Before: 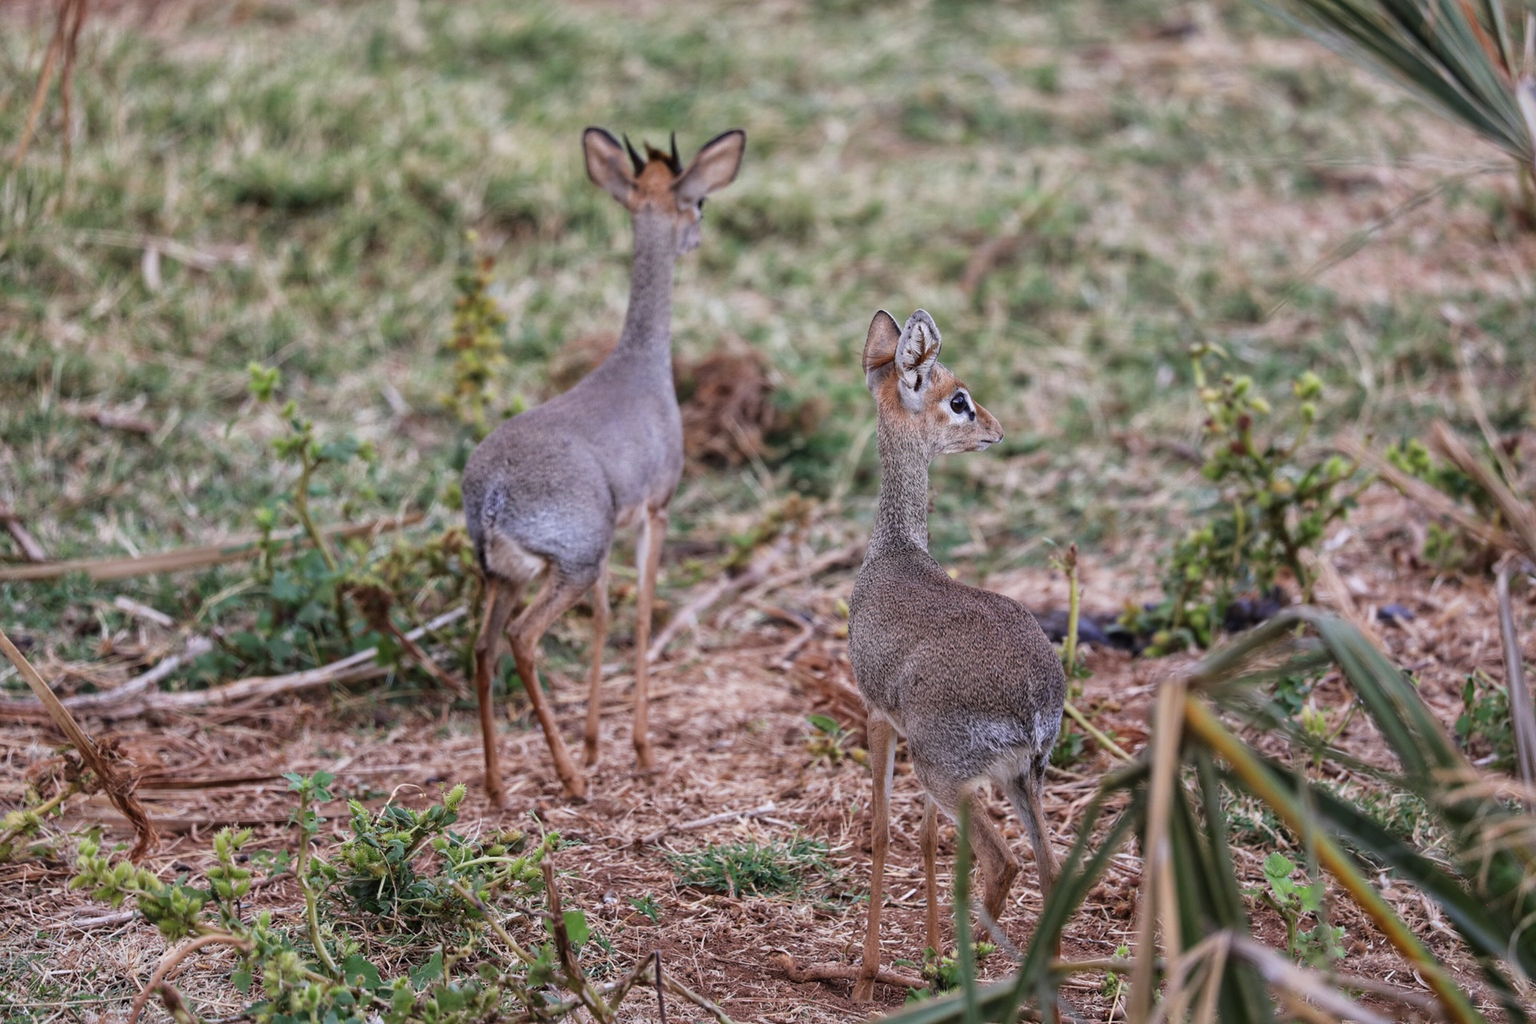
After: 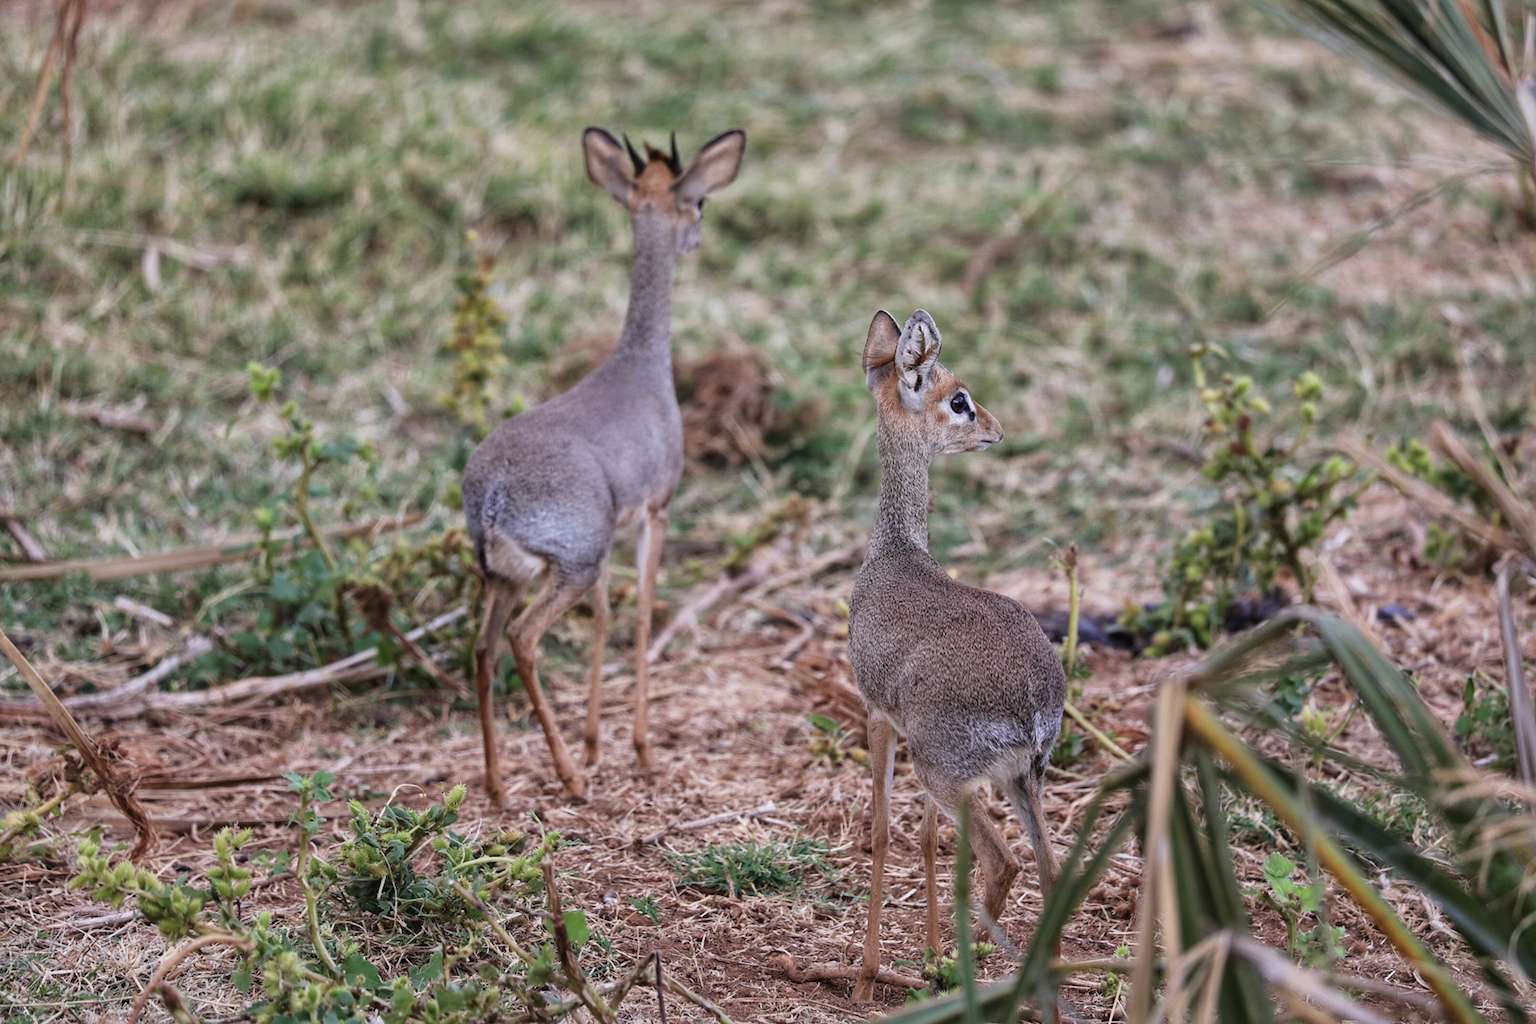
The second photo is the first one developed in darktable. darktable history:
color zones: curves: ch0 [(0, 0.558) (0.143, 0.559) (0.286, 0.529) (0.429, 0.505) (0.571, 0.5) (0.714, 0.5) (0.857, 0.5) (1, 0.558)]; ch1 [(0, 0.469) (0.01, 0.469) (0.12, 0.446) (0.248, 0.469) (0.5, 0.5) (0.748, 0.5) (0.99, 0.469) (1, 0.469)]
shadows and highlights: shadows 19.13, highlights -83.41, soften with gaussian
